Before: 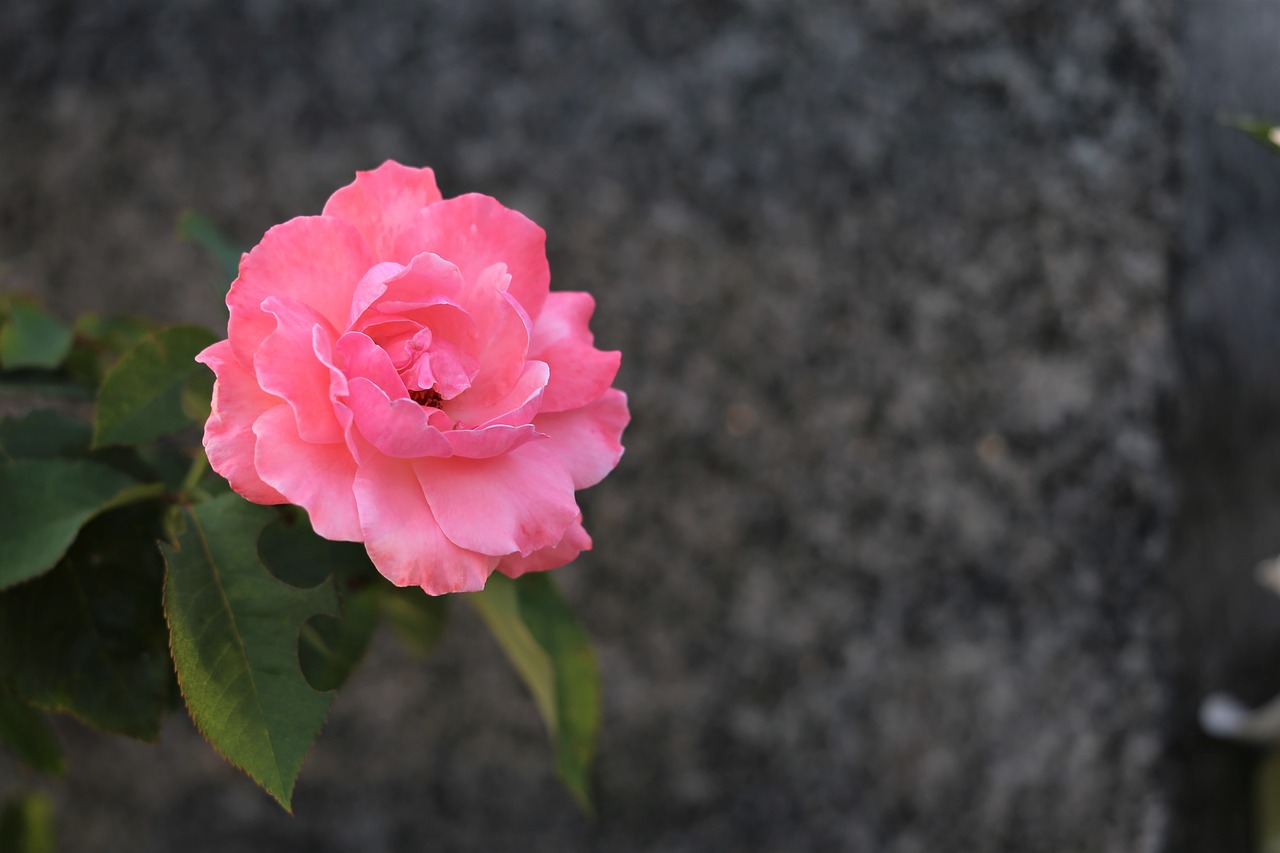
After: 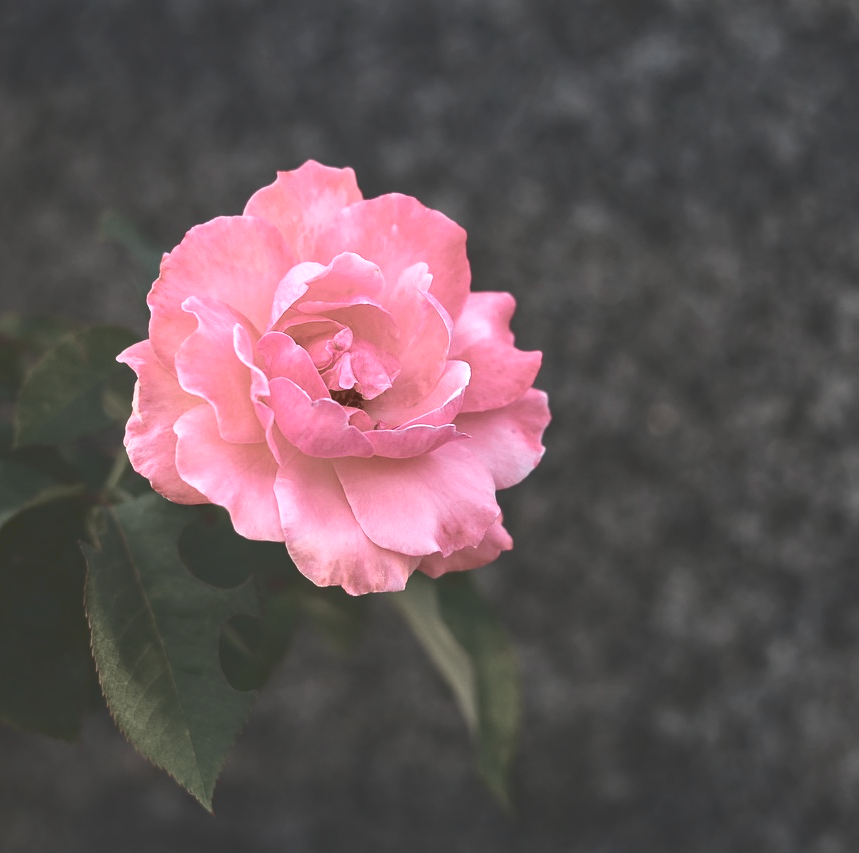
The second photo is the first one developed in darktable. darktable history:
exposure: black level correction 0, compensate exposure bias true, compensate highlight preservation false
base curve: curves: ch0 [(0, 0.036) (0.007, 0.037) (0.604, 0.887) (1, 1)]
crop and rotate: left 6.232%, right 26.604%
contrast brightness saturation: saturation 0.133
local contrast: on, module defaults
color zones: curves: ch1 [(0, 0.34) (0.143, 0.164) (0.286, 0.152) (0.429, 0.176) (0.571, 0.173) (0.714, 0.188) (0.857, 0.199) (1, 0.34)]
